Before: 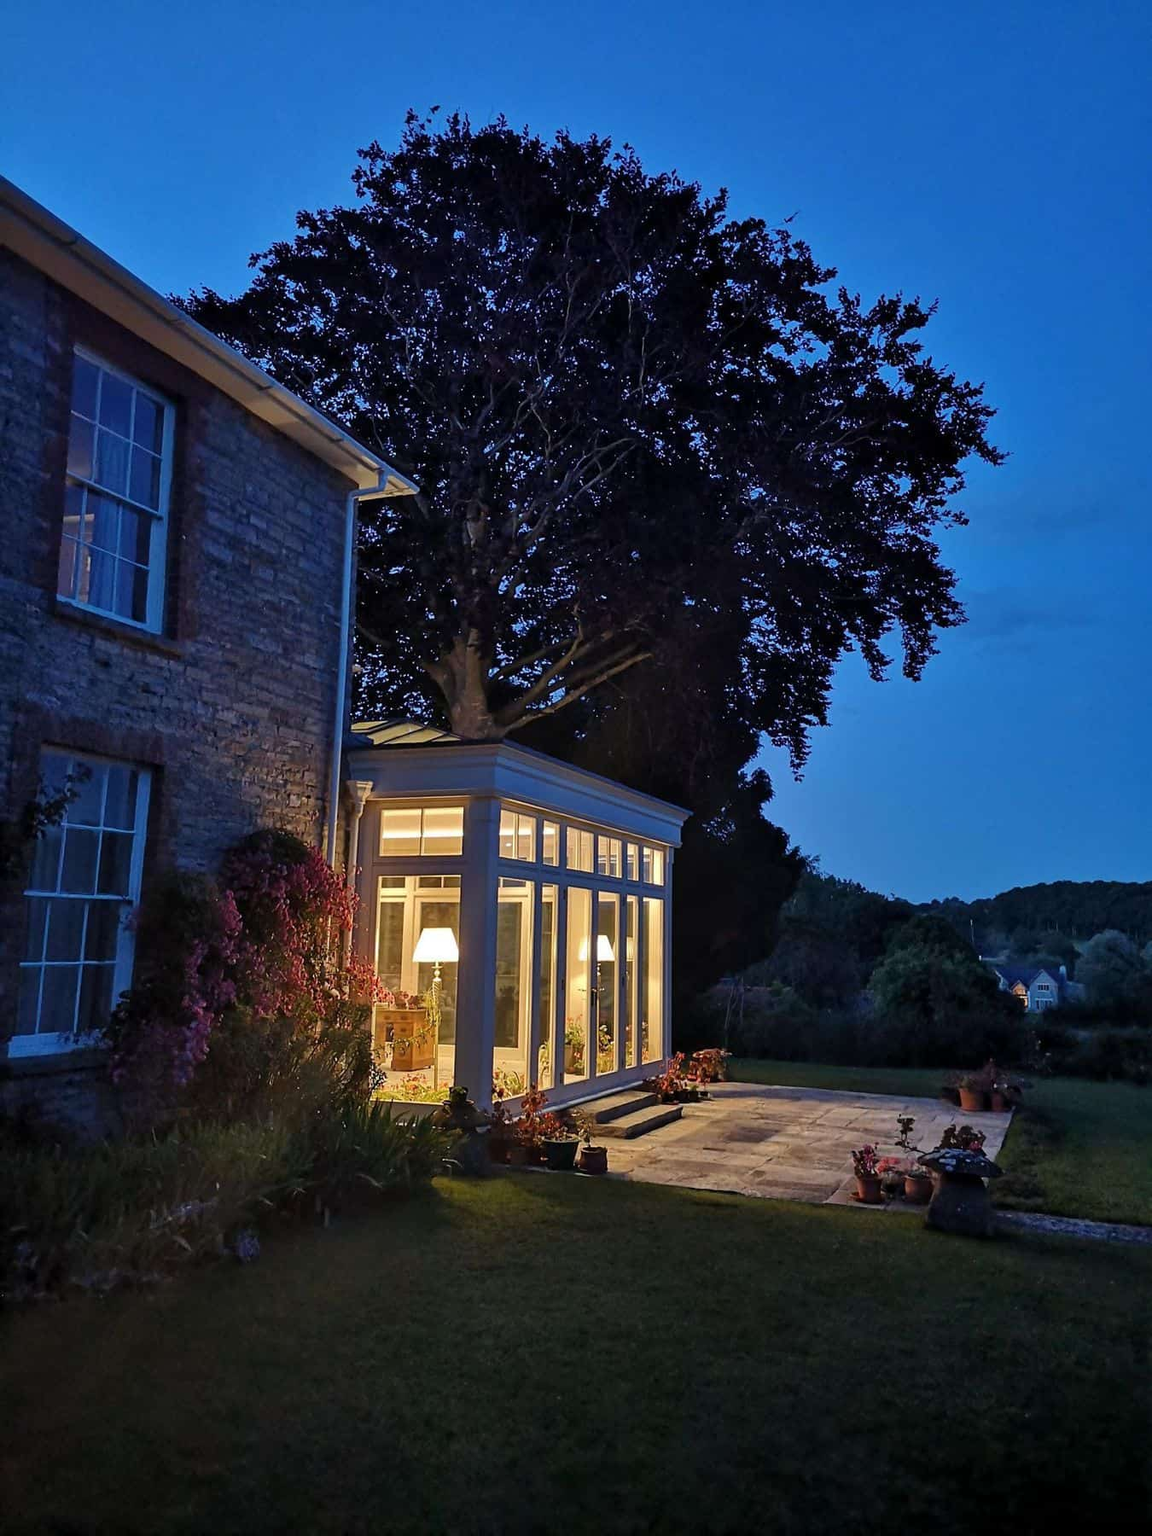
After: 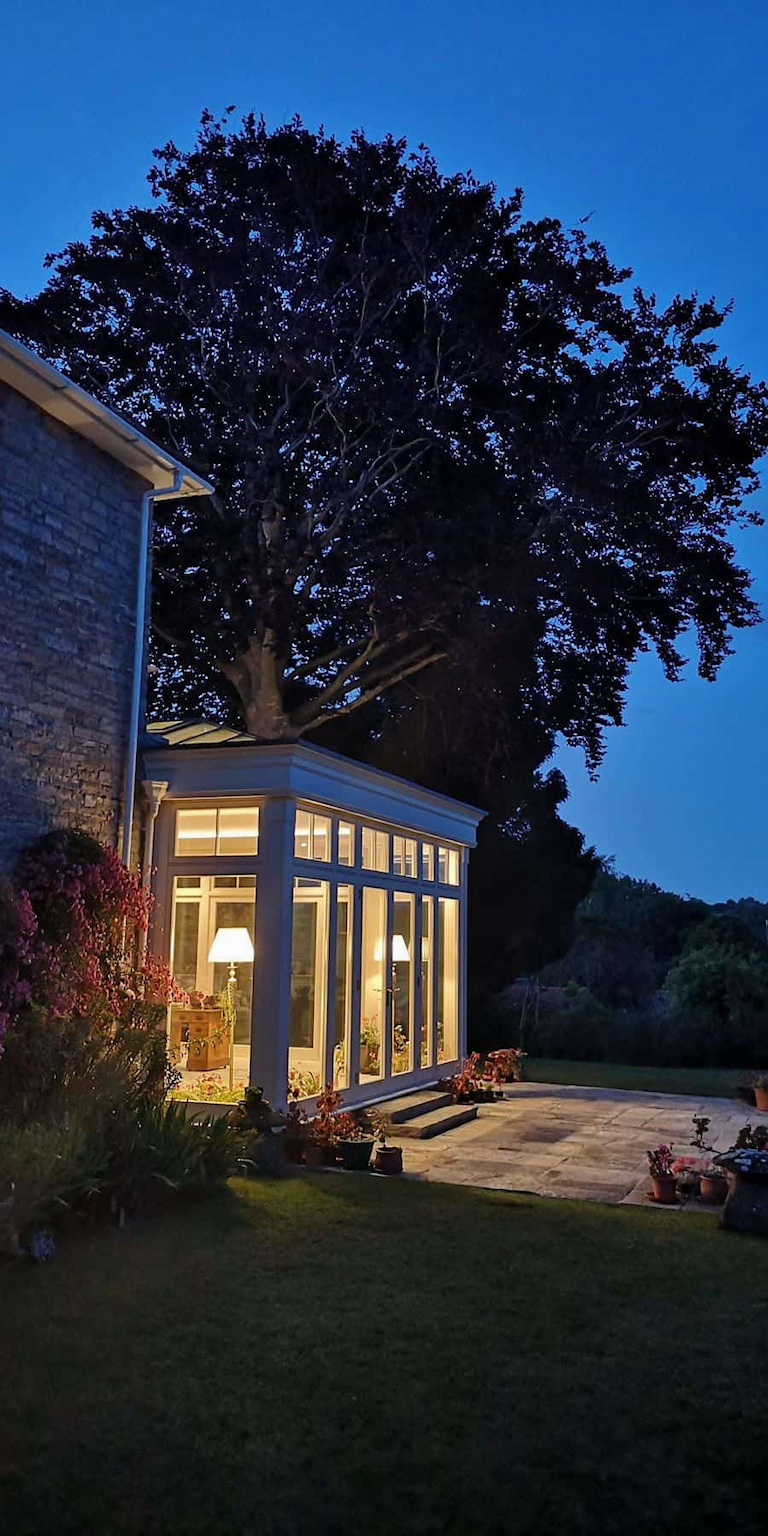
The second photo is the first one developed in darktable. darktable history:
exposure: exposure -0.044 EV, compensate exposure bias true, compensate highlight preservation false
crop and rotate: left 17.779%, right 15.437%
